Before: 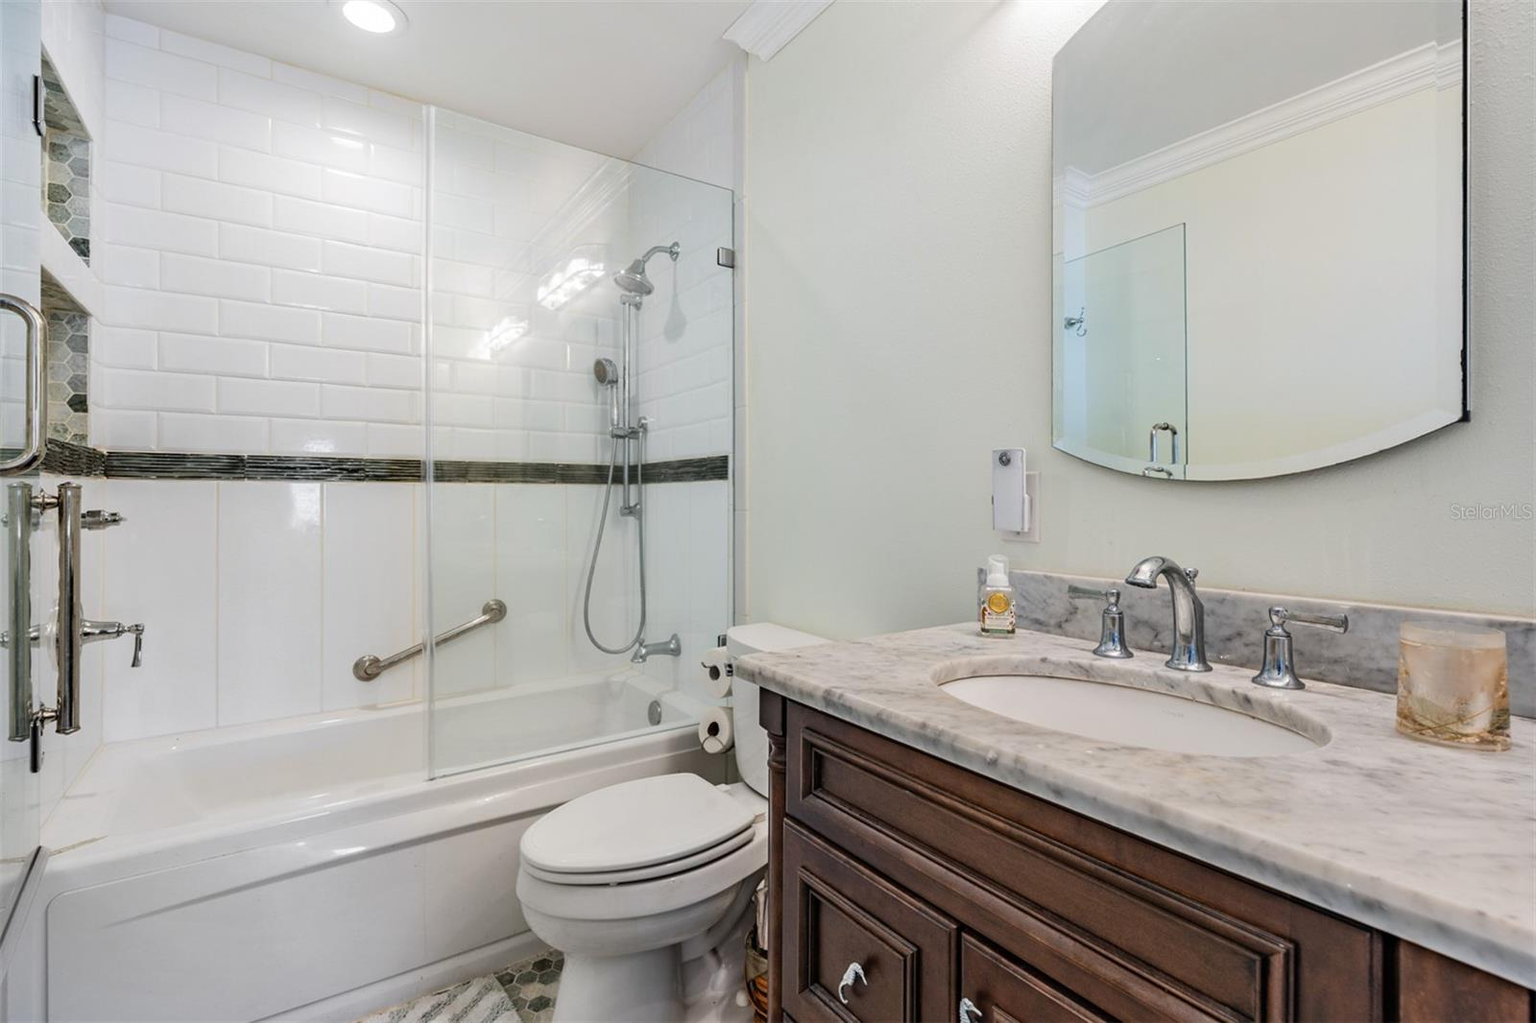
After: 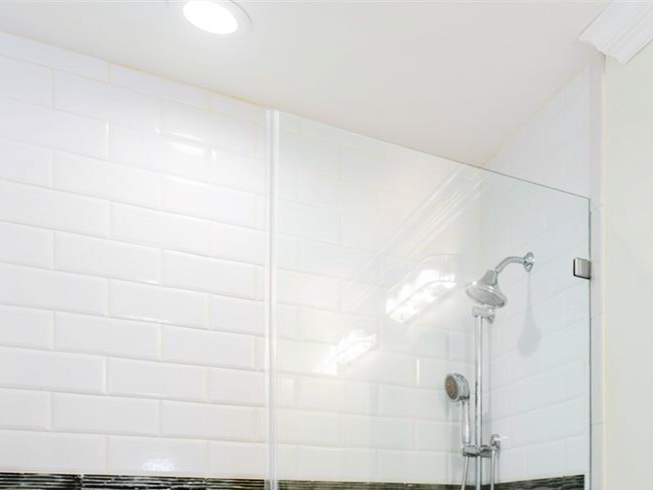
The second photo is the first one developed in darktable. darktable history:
crop and rotate: left 10.9%, top 0.087%, right 48.24%, bottom 53.923%
contrast brightness saturation: contrast 0.198, brightness 0.159, saturation 0.218
tone curve: curves: ch0 [(0, 0) (0.003, 0.005) (0.011, 0.006) (0.025, 0.013) (0.044, 0.027) (0.069, 0.042) (0.1, 0.06) (0.136, 0.085) (0.177, 0.118) (0.224, 0.171) (0.277, 0.239) (0.335, 0.314) (0.399, 0.394) (0.468, 0.473) (0.543, 0.552) (0.623, 0.64) (0.709, 0.718) (0.801, 0.801) (0.898, 0.882) (1, 1)], preserve colors none
